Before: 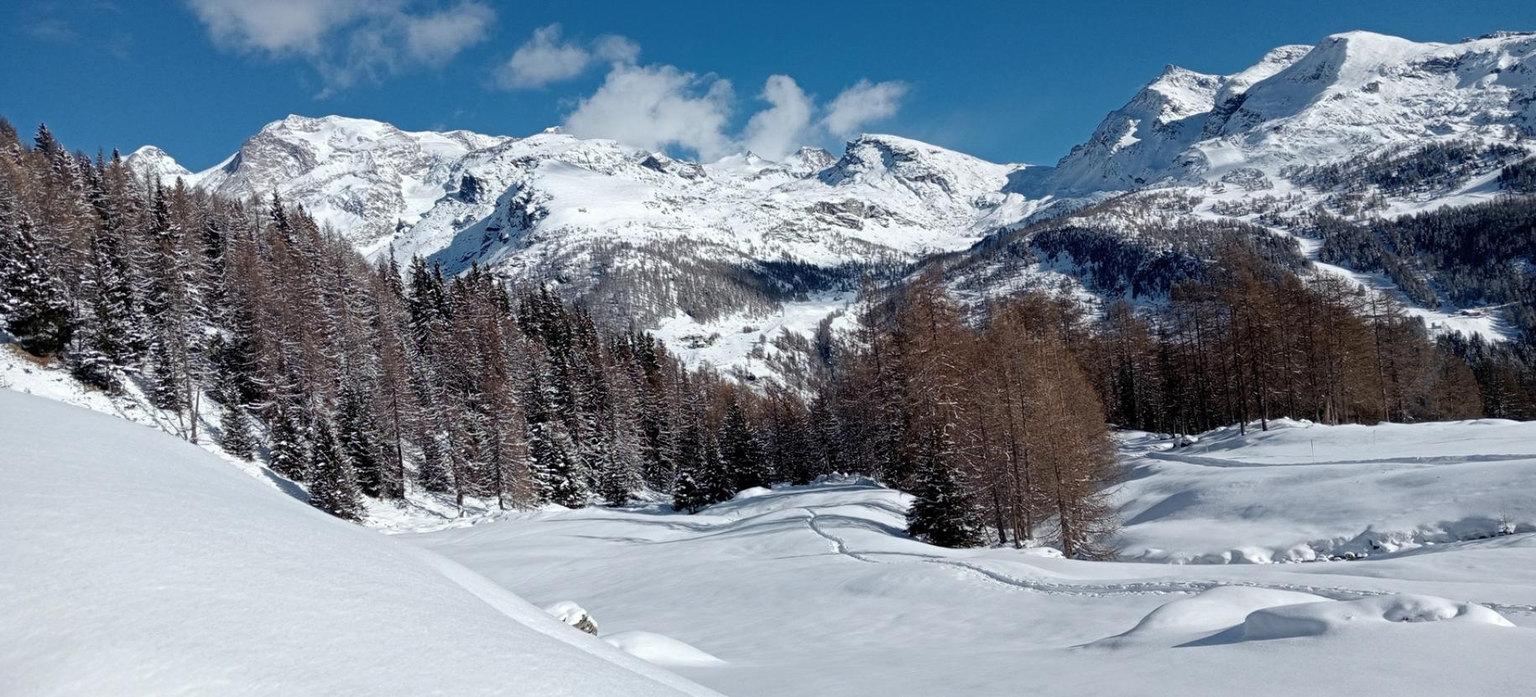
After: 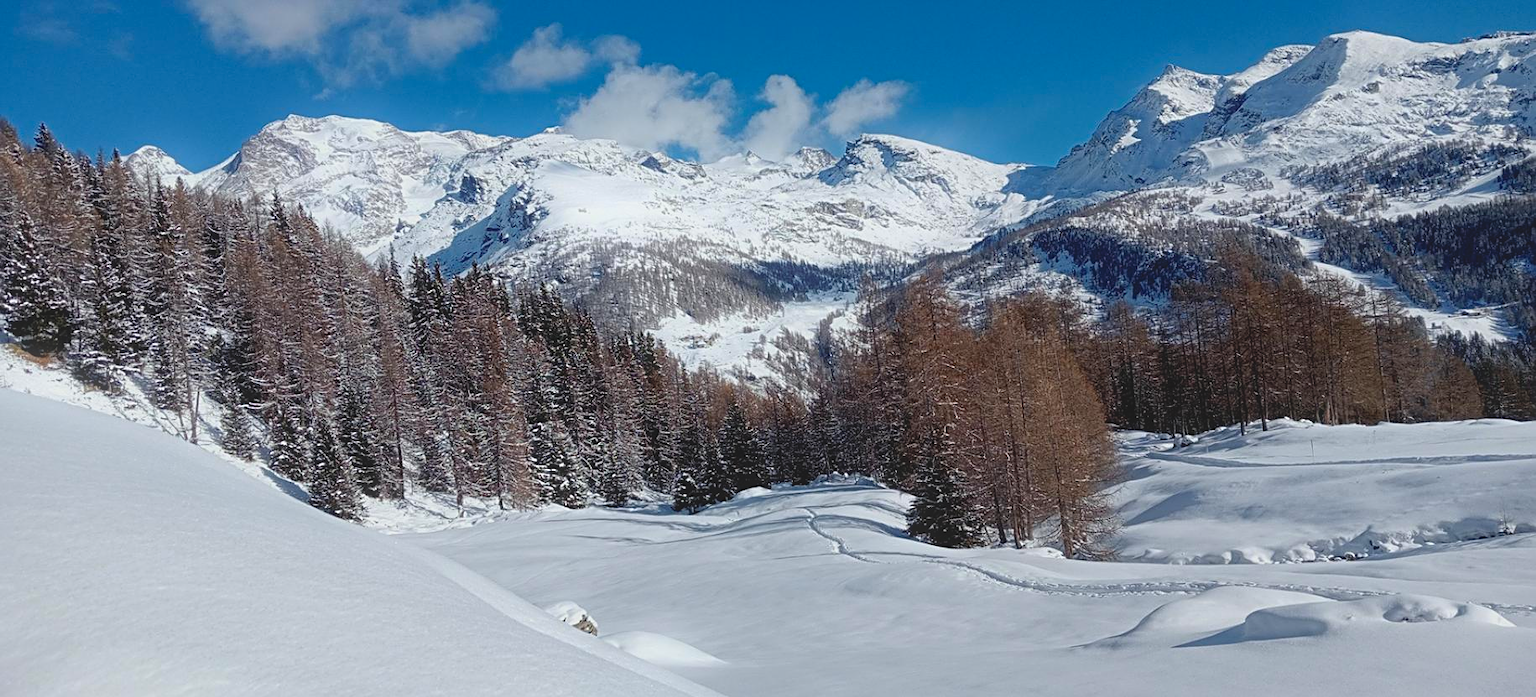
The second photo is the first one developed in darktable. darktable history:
bloom: size 5%, threshold 95%, strength 15%
contrast brightness saturation: contrast -0.19, saturation 0.19
sharpen: on, module defaults
